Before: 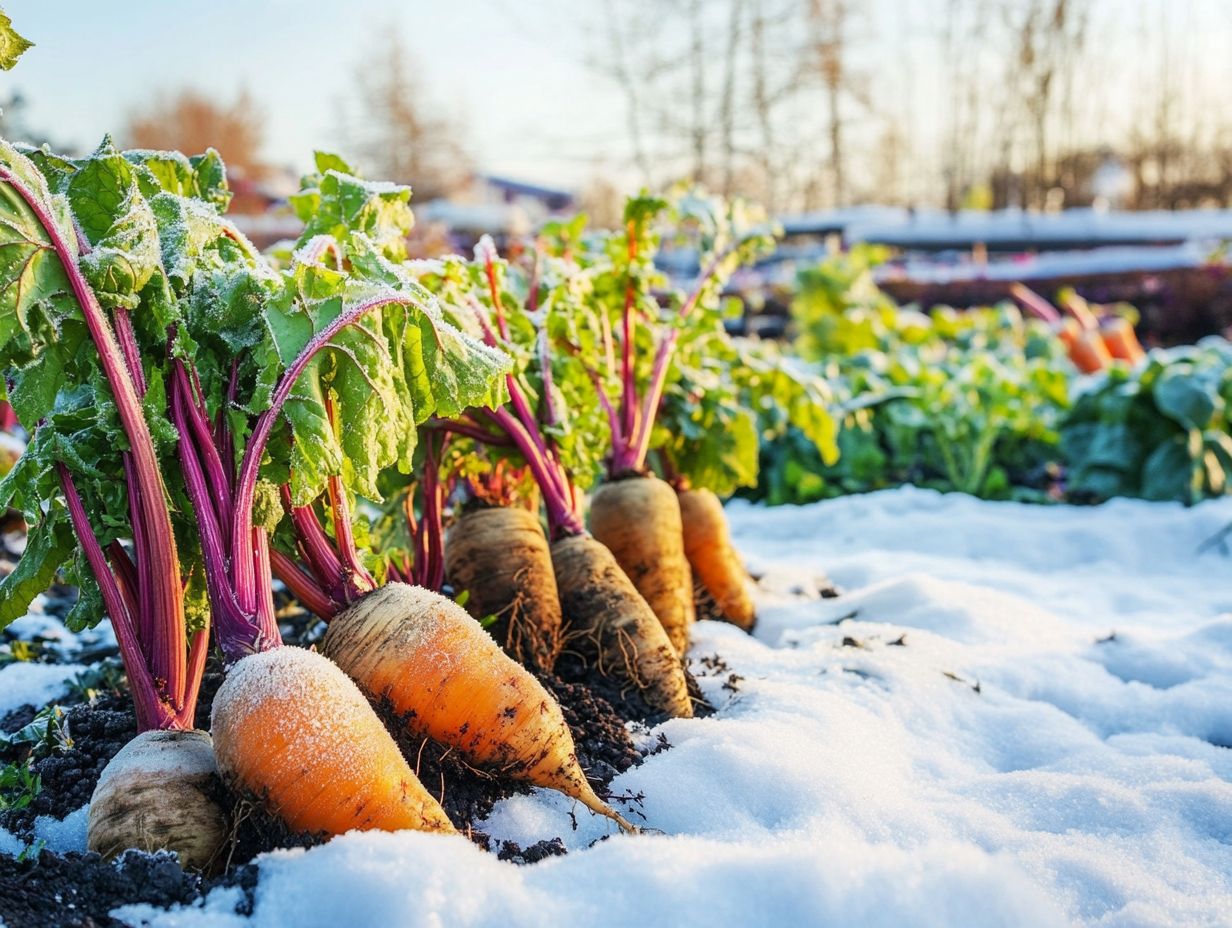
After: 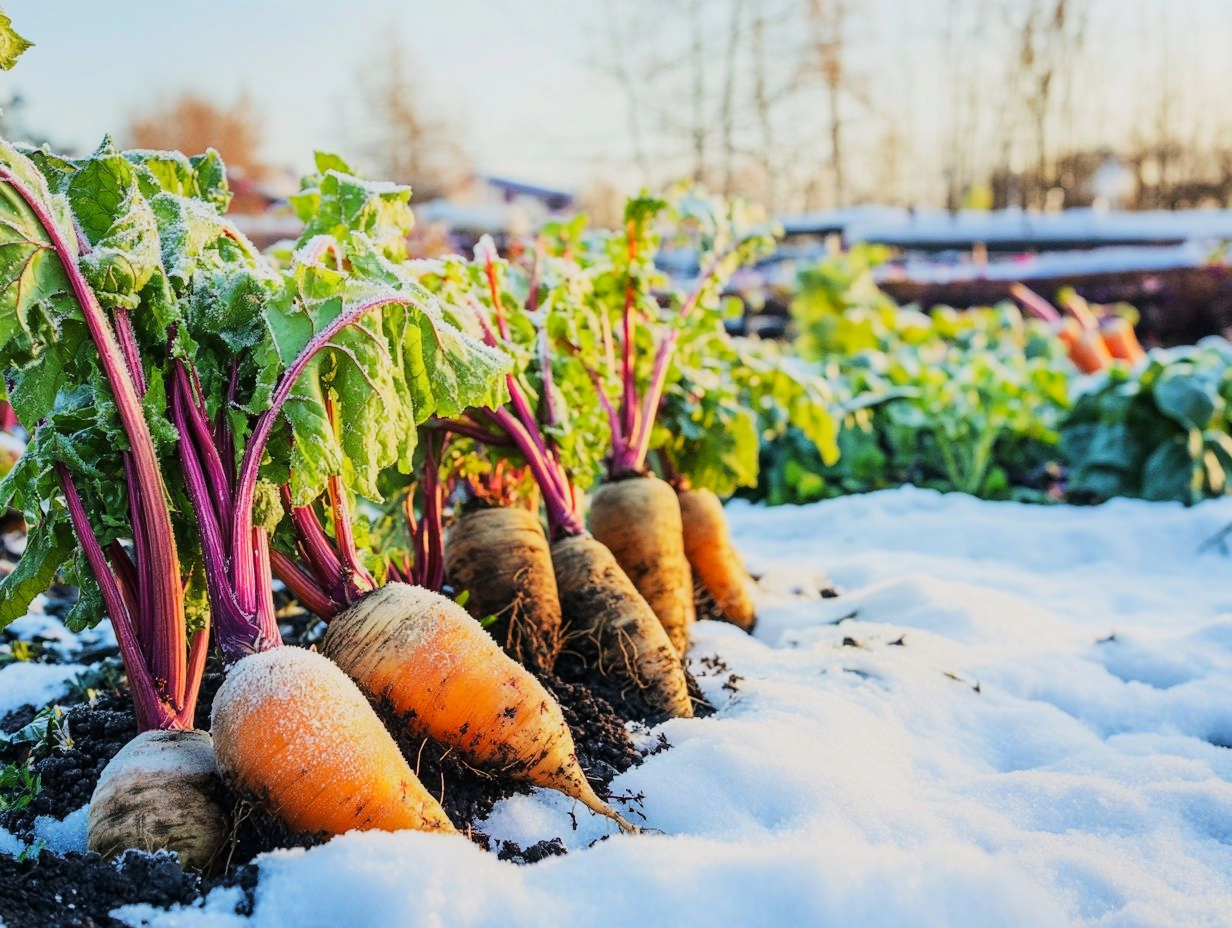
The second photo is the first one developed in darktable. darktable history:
tone curve: curves: ch0 [(0, 0) (0.091, 0.066) (0.184, 0.16) (0.491, 0.519) (0.748, 0.765) (1, 0.919)]; ch1 [(0, 0) (0.179, 0.173) (0.322, 0.32) (0.424, 0.424) (0.502, 0.504) (0.56, 0.575) (0.631, 0.675) (0.777, 0.806) (1, 1)]; ch2 [(0, 0) (0.434, 0.447) (0.485, 0.495) (0.524, 0.563) (0.676, 0.691) (1, 1)], color space Lab, linked channels, preserve colors none
